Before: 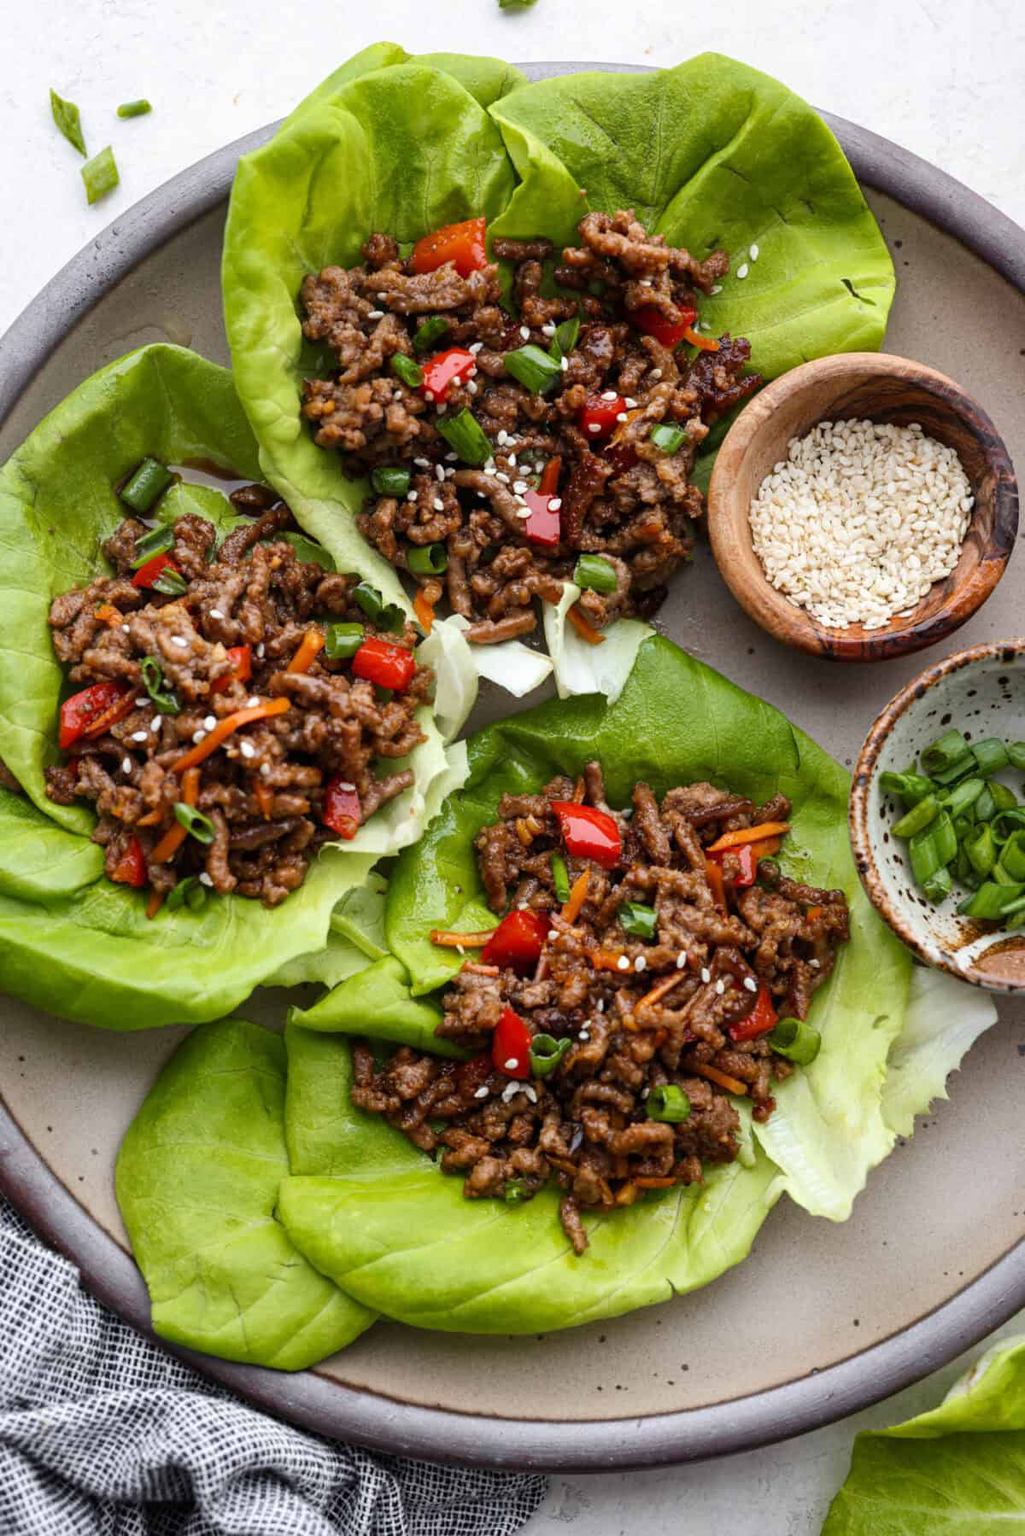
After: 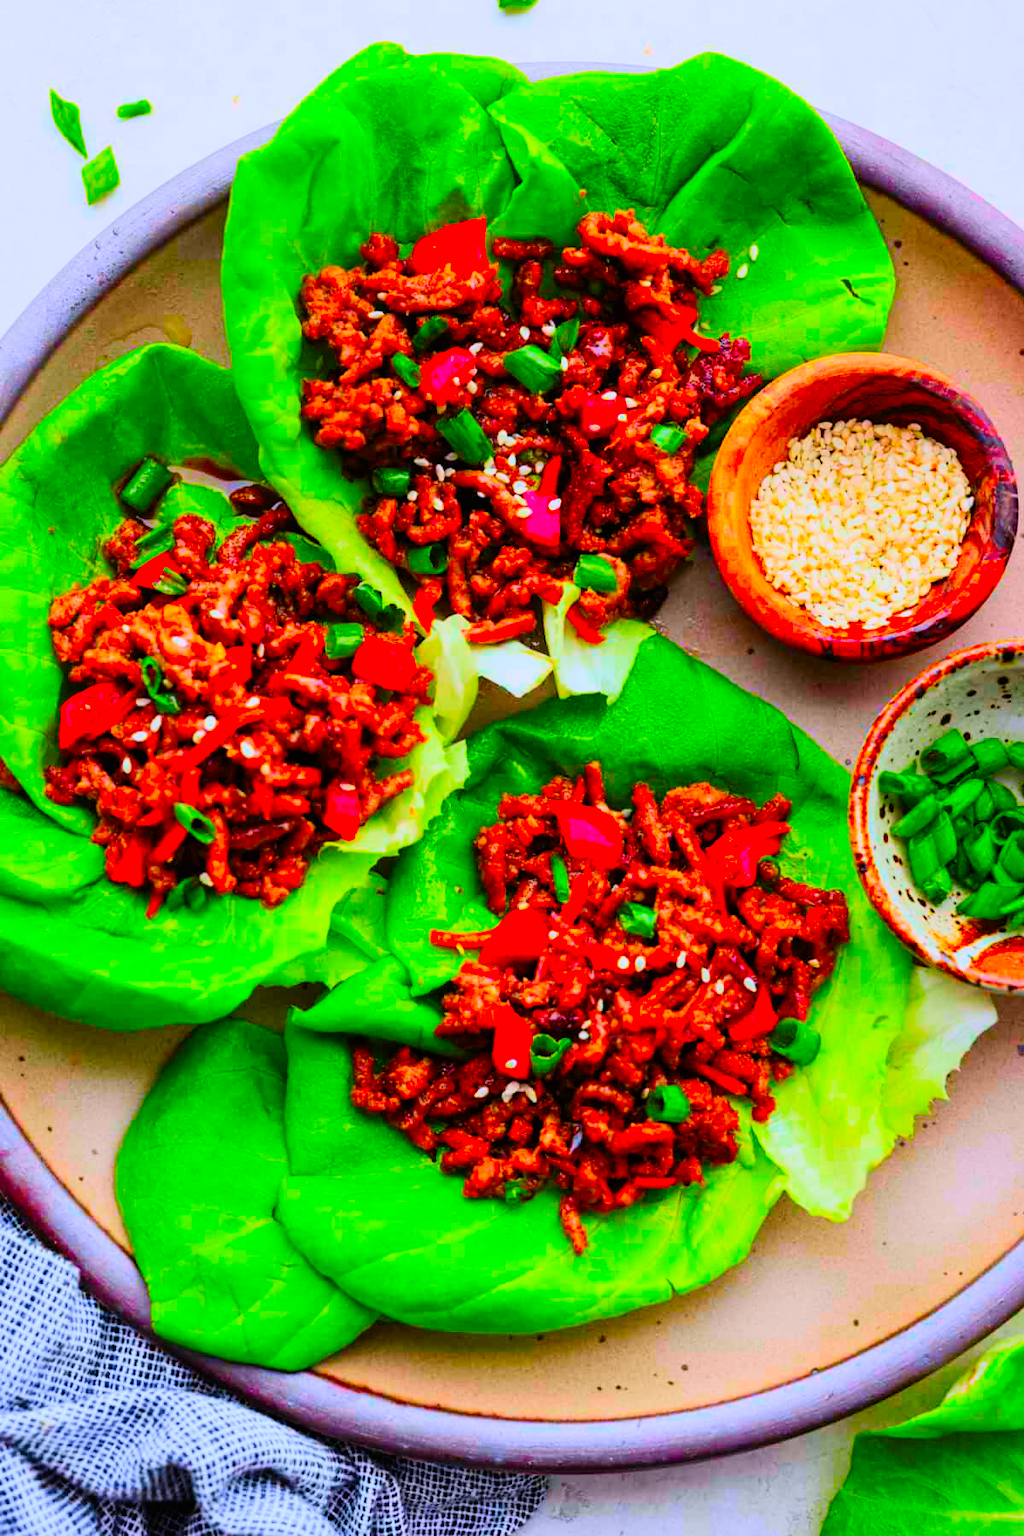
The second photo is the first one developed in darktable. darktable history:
contrast brightness saturation: contrast 0.2, brightness 0.2, saturation 0.8
white balance: red 0.982, blue 1.018
color correction: highlights a* 1.59, highlights b* -1.7, saturation 2.48
filmic rgb: black relative exposure -7.65 EV, white relative exposure 4.56 EV, hardness 3.61, color science v6 (2022)
